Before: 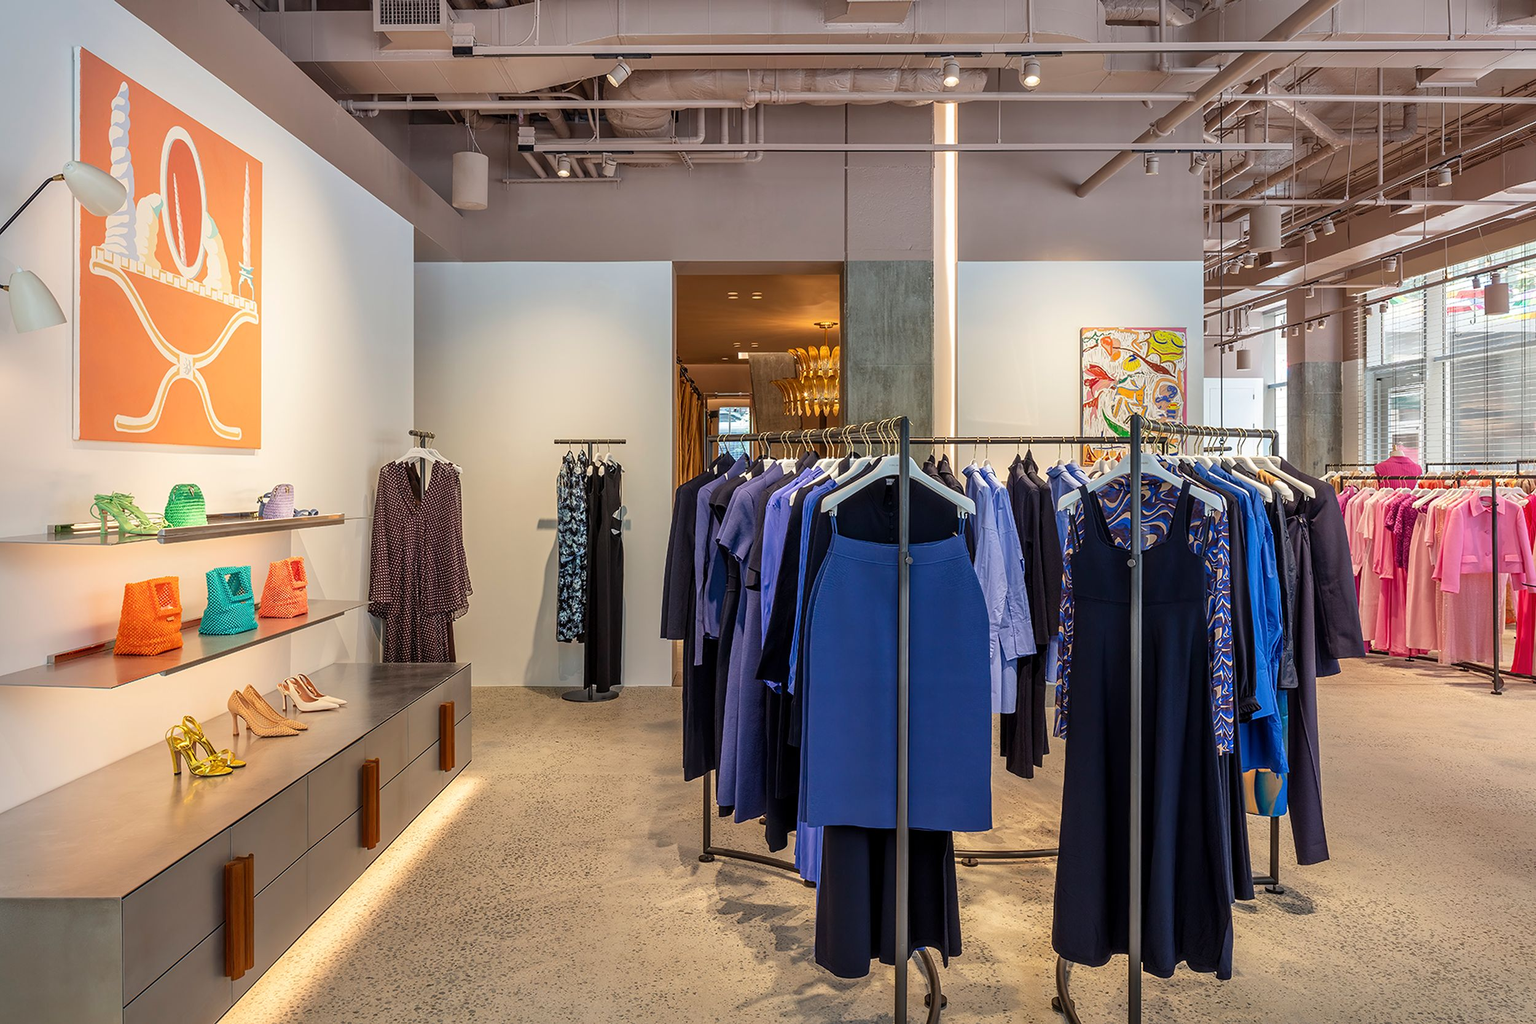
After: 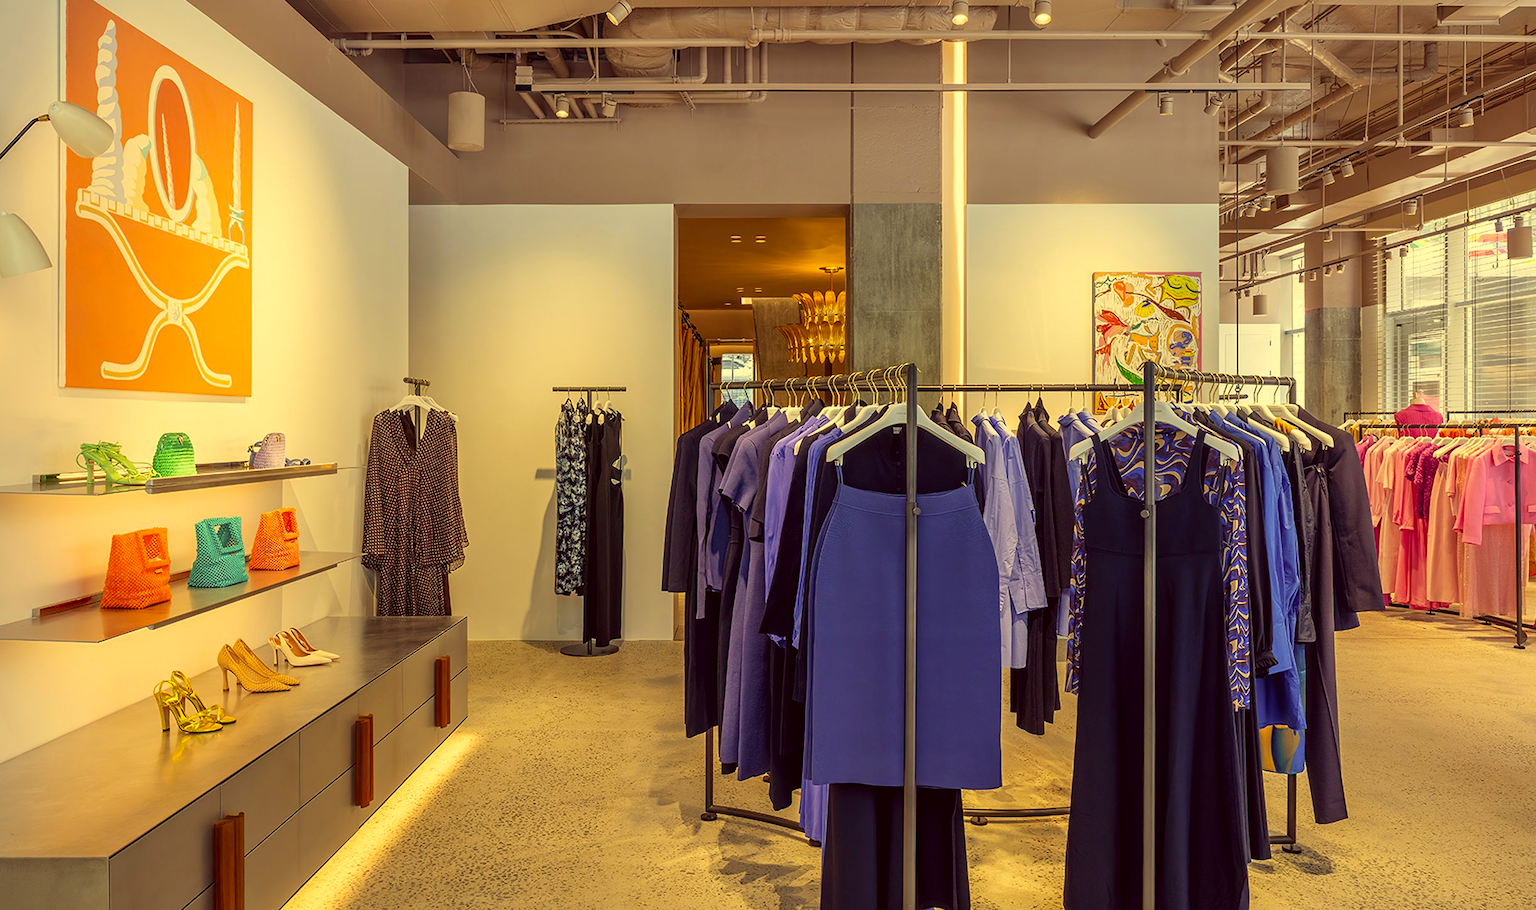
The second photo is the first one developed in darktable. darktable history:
crop: left 1.075%, top 6.165%, right 1.447%, bottom 7.201%
color correction: highlights a* -0.528, highlights b* 39.94, shadows a* 9.23, shadows b* -0.766
